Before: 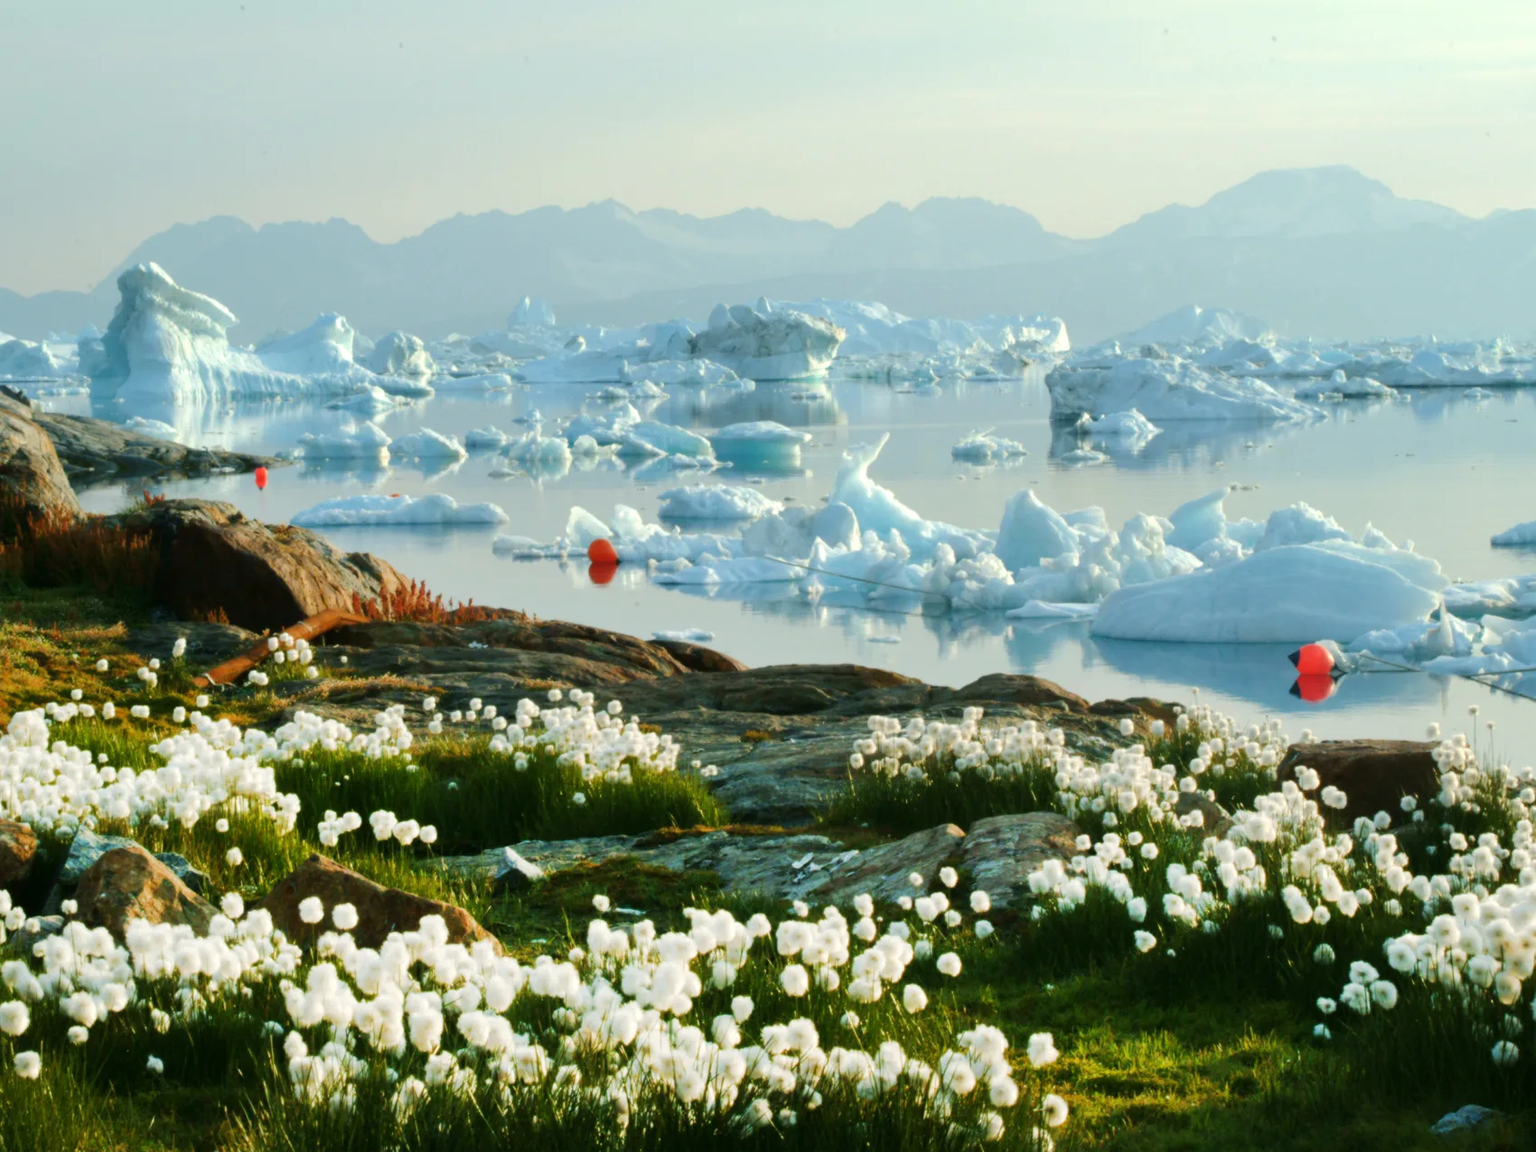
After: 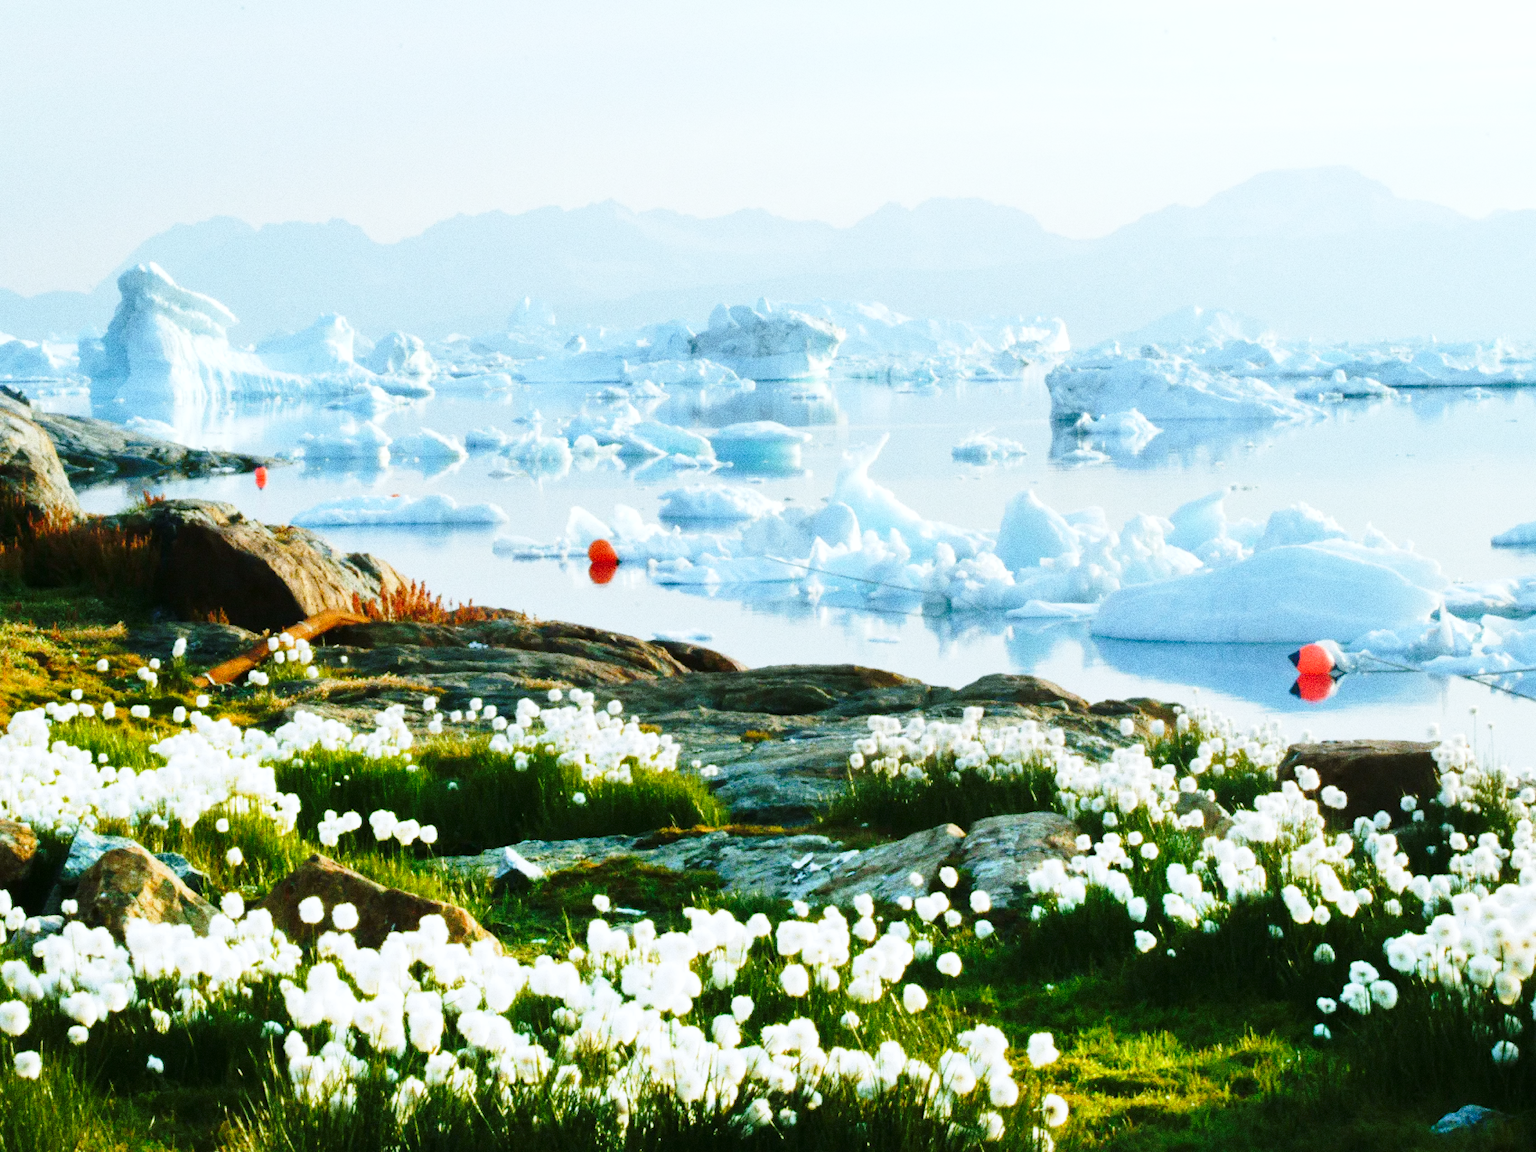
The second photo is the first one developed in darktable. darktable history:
exposure: exposure 0.131 EV, compensate highlight preservation false
grain: coarseness 0.09 ISO, strength 40%
white balance: red 0.931, blue 1.11
base curve: curves: ch0 [(0, 0) (0.028, 0.03) (0.121, 0.232) (0.46, 0.748) (0.859, 0.968) (1, 1)], preserve colors none
